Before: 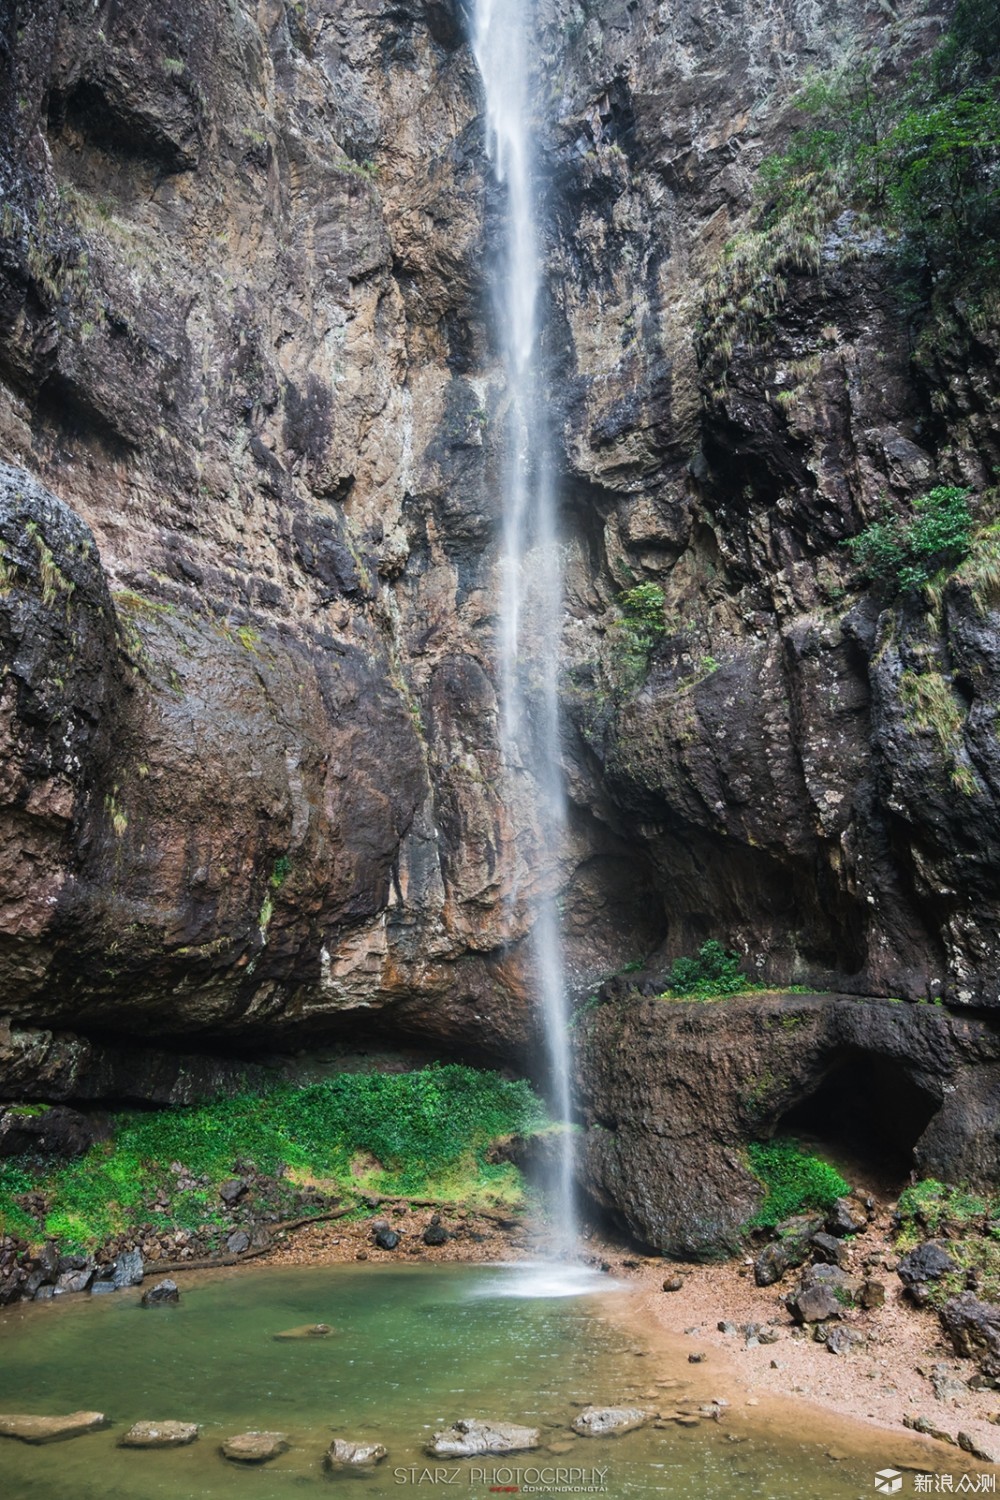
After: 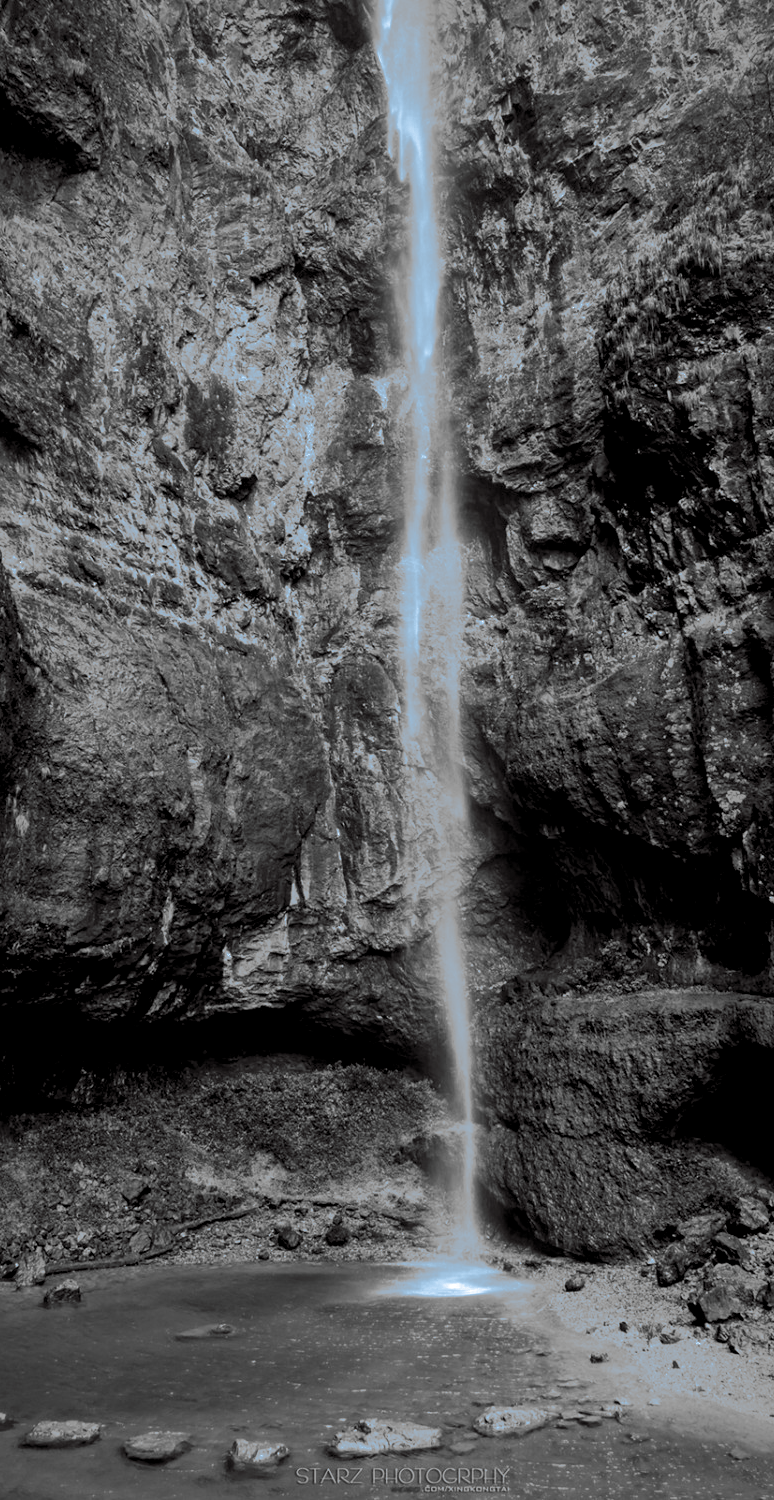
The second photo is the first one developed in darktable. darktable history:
exposure: black level correction 0.001, exposure 0.14 EV, compensate highlight preservation false
split-toning: shadows › hue 351.18°, shadows › saturation 0.86, highlights › hue 218.82°, highlights › saturation 0.73, balance -19.167
crop: left 9.88%, right 12.664%
levels: levels [0.116, 0.574, 1]
shadows and highlights: shadows 38.43, highlights -74.54
color calibration: output gray [0.28, 0.41, 0.31, 0], gray › normalize channels true, illuminant same as pipeline (D50), adaptation XYZ, x 0.346, y 0.359, gamut compression 0
